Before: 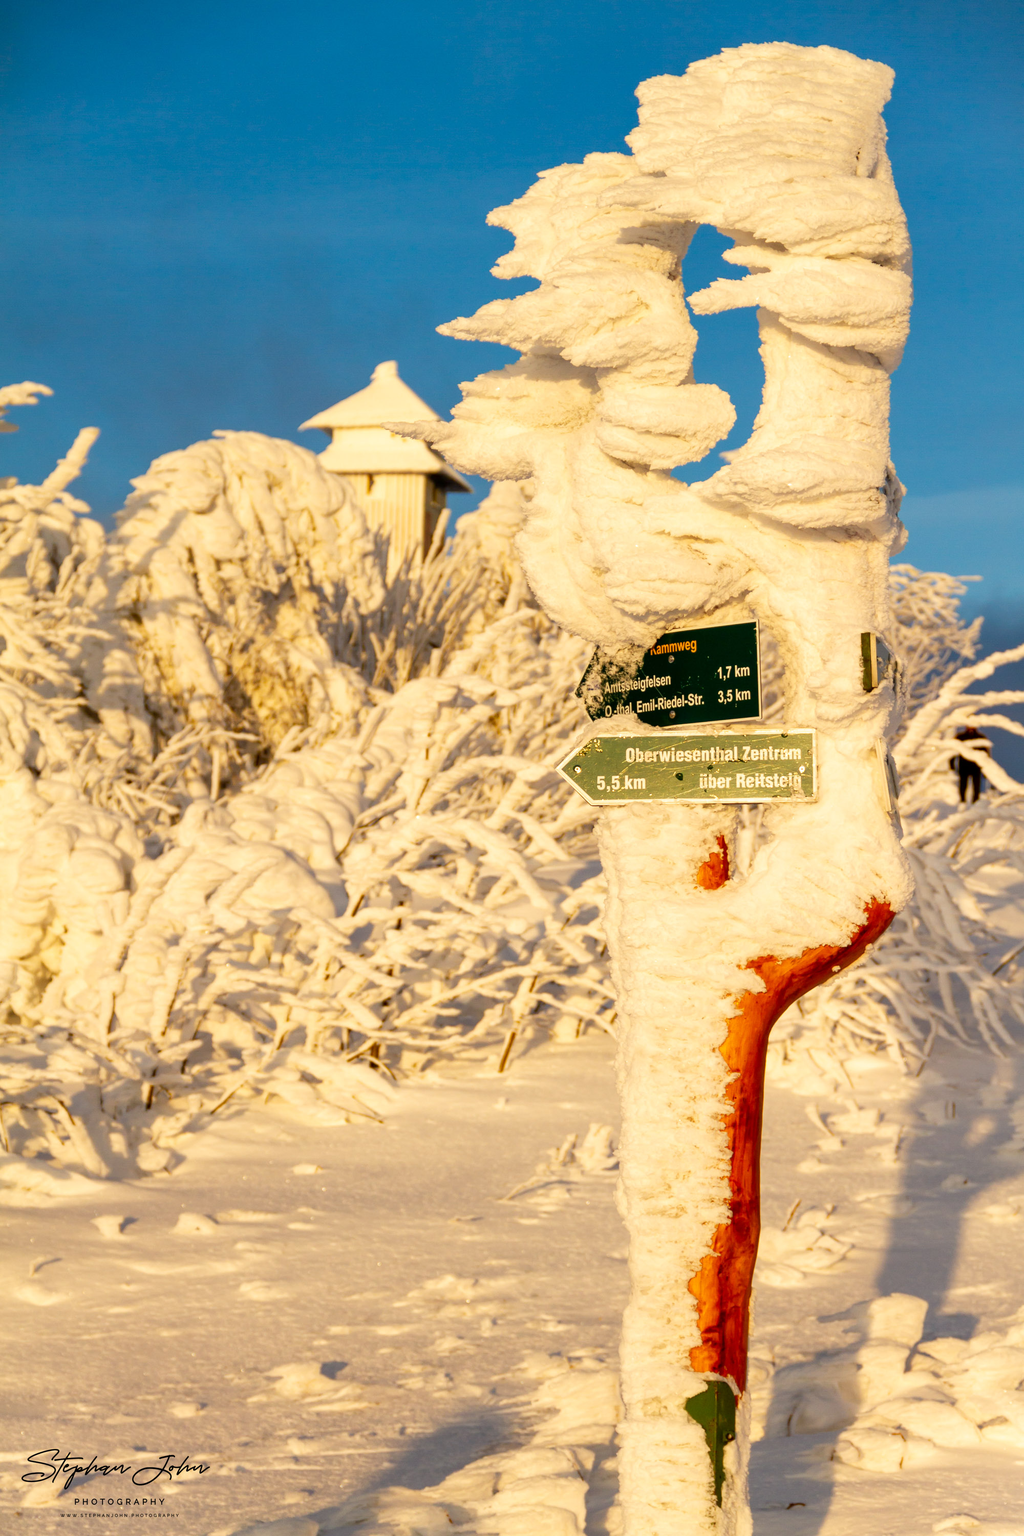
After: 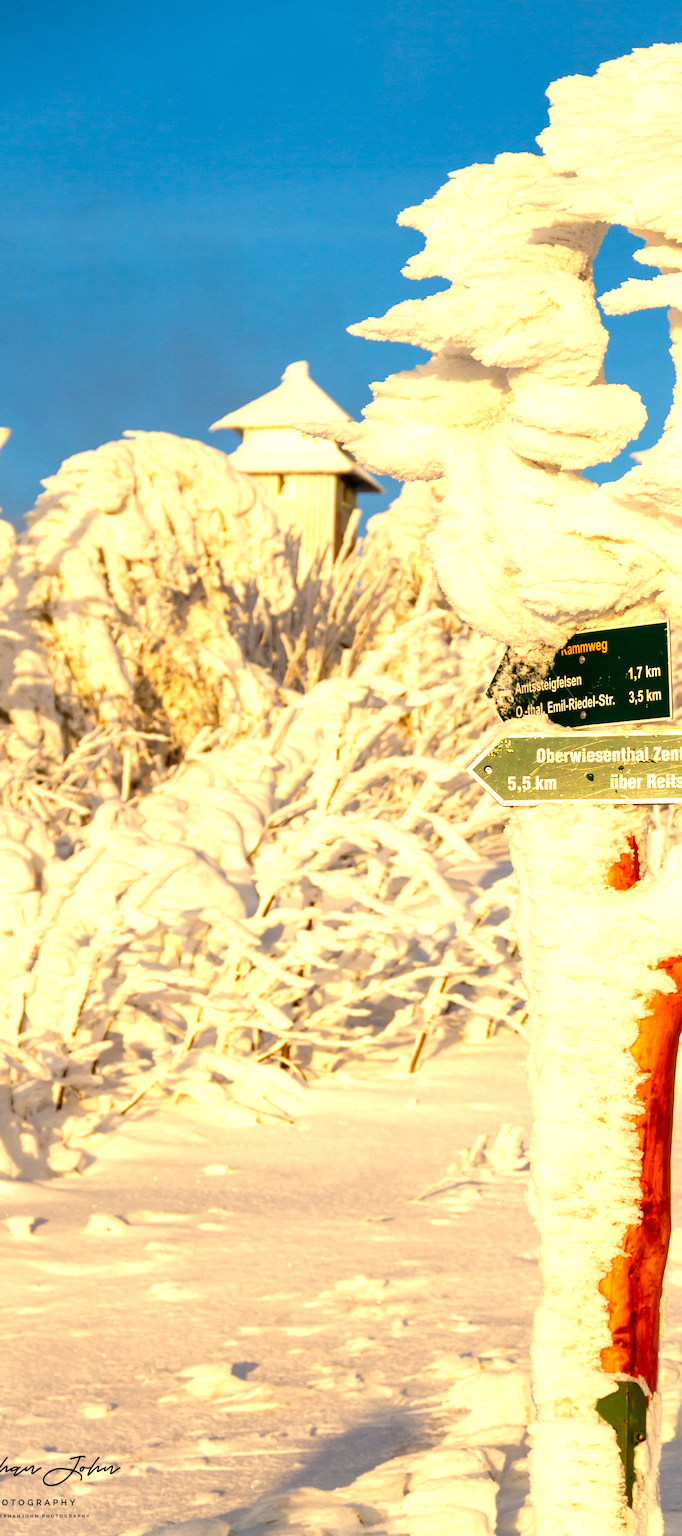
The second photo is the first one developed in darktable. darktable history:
crop and rotate: left 8.786%, right 24.548%
exposure: exposure 0.6 EV, compensate highlight preservation false
